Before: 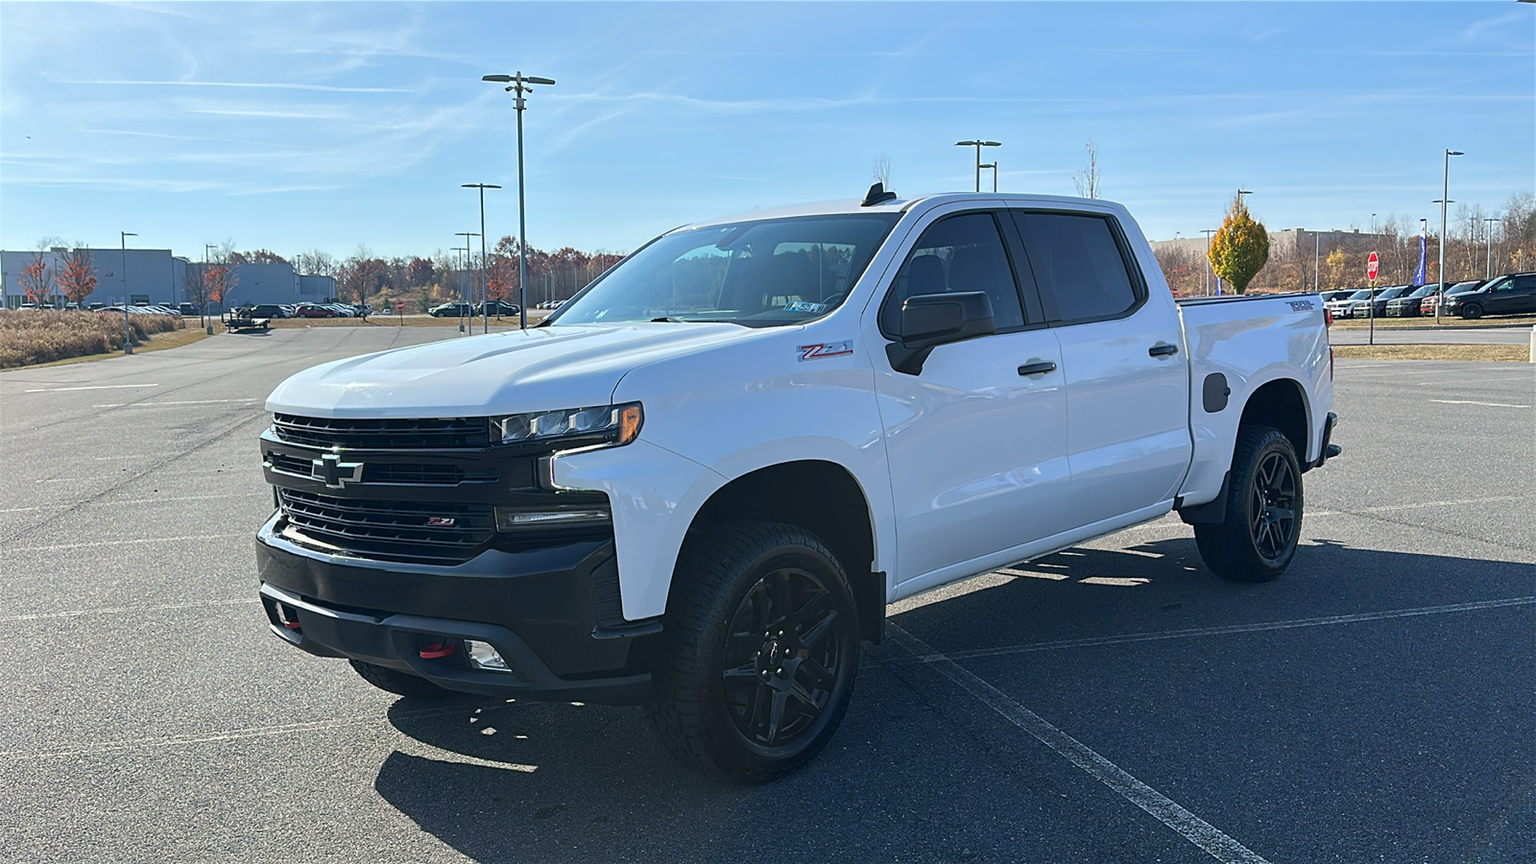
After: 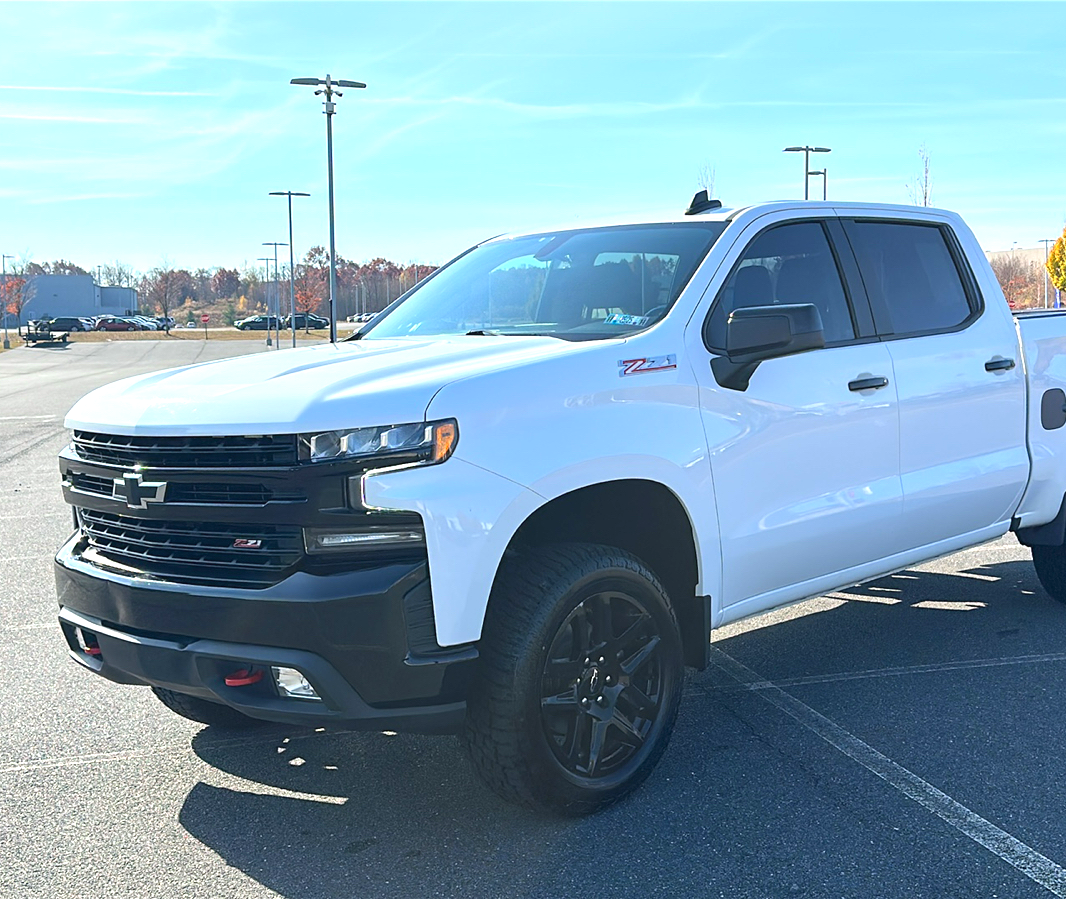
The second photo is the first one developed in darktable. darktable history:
exposure: black level correction 0, exposure 0.697 EV, compensate highlight preservation false
contrast brightness saturation: contrast 0.031, brightness 0.057, saturation 0.121
crop and rotate: left 13.339%, right 20.005%
